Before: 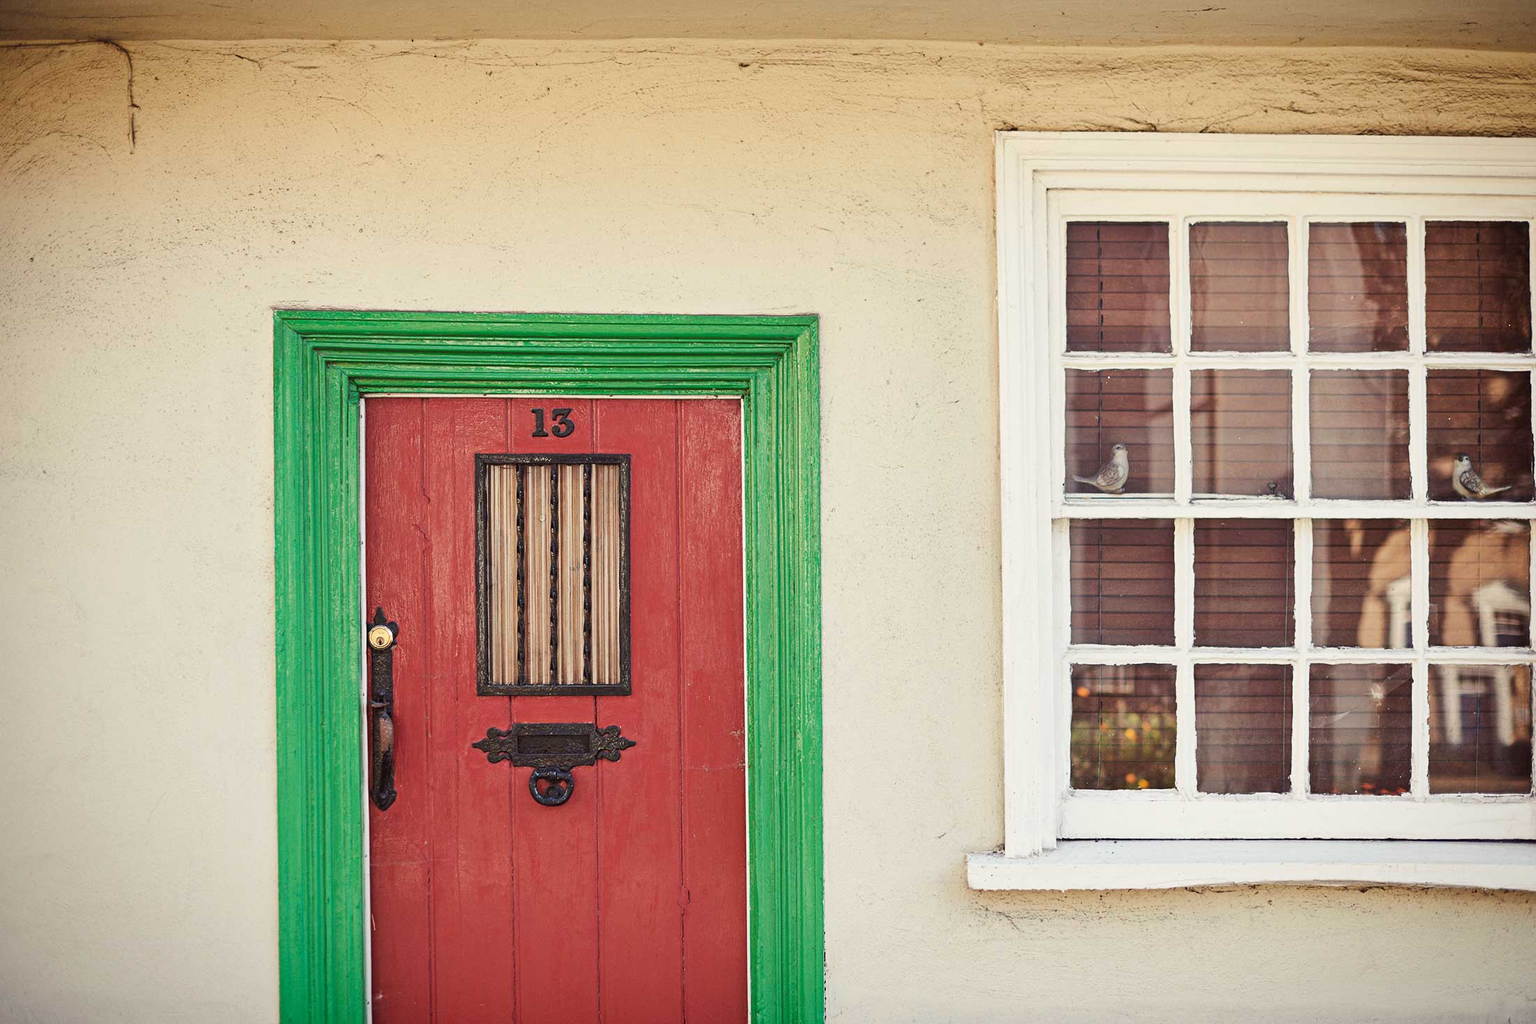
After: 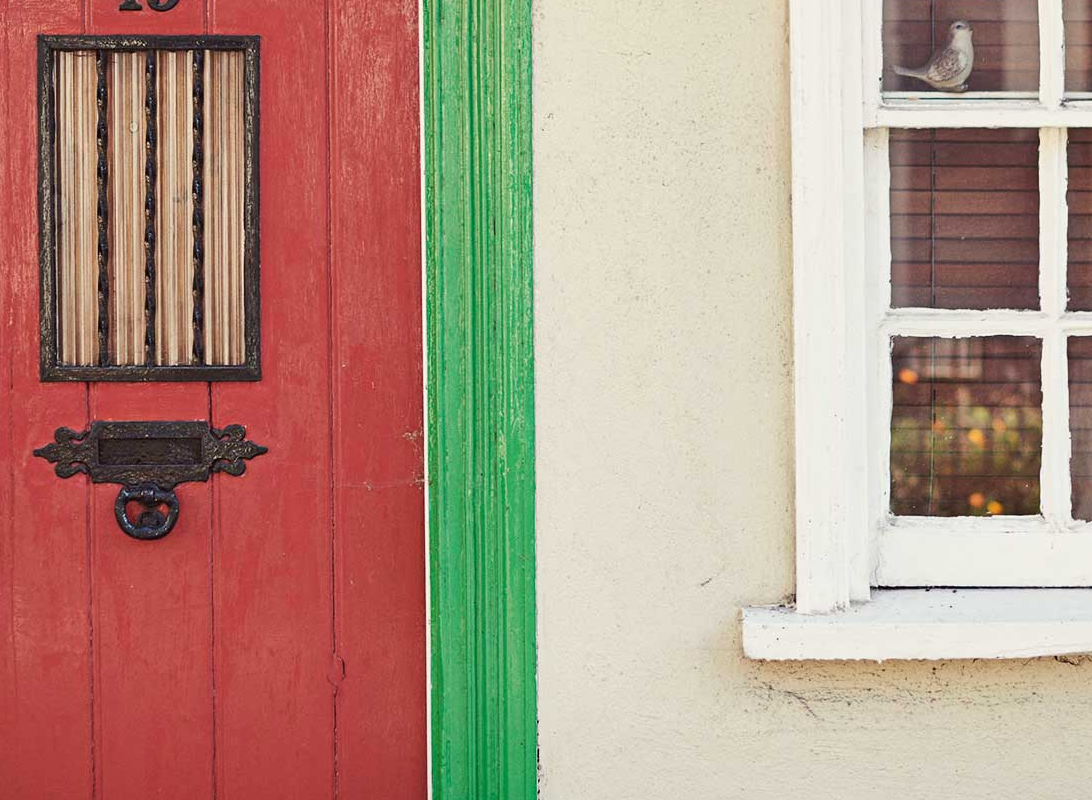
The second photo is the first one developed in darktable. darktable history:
levels: levels [0, 0.499, 1]
crop: left 29.272%, top 41.956%, right 21.051%, bottom 3.484%
